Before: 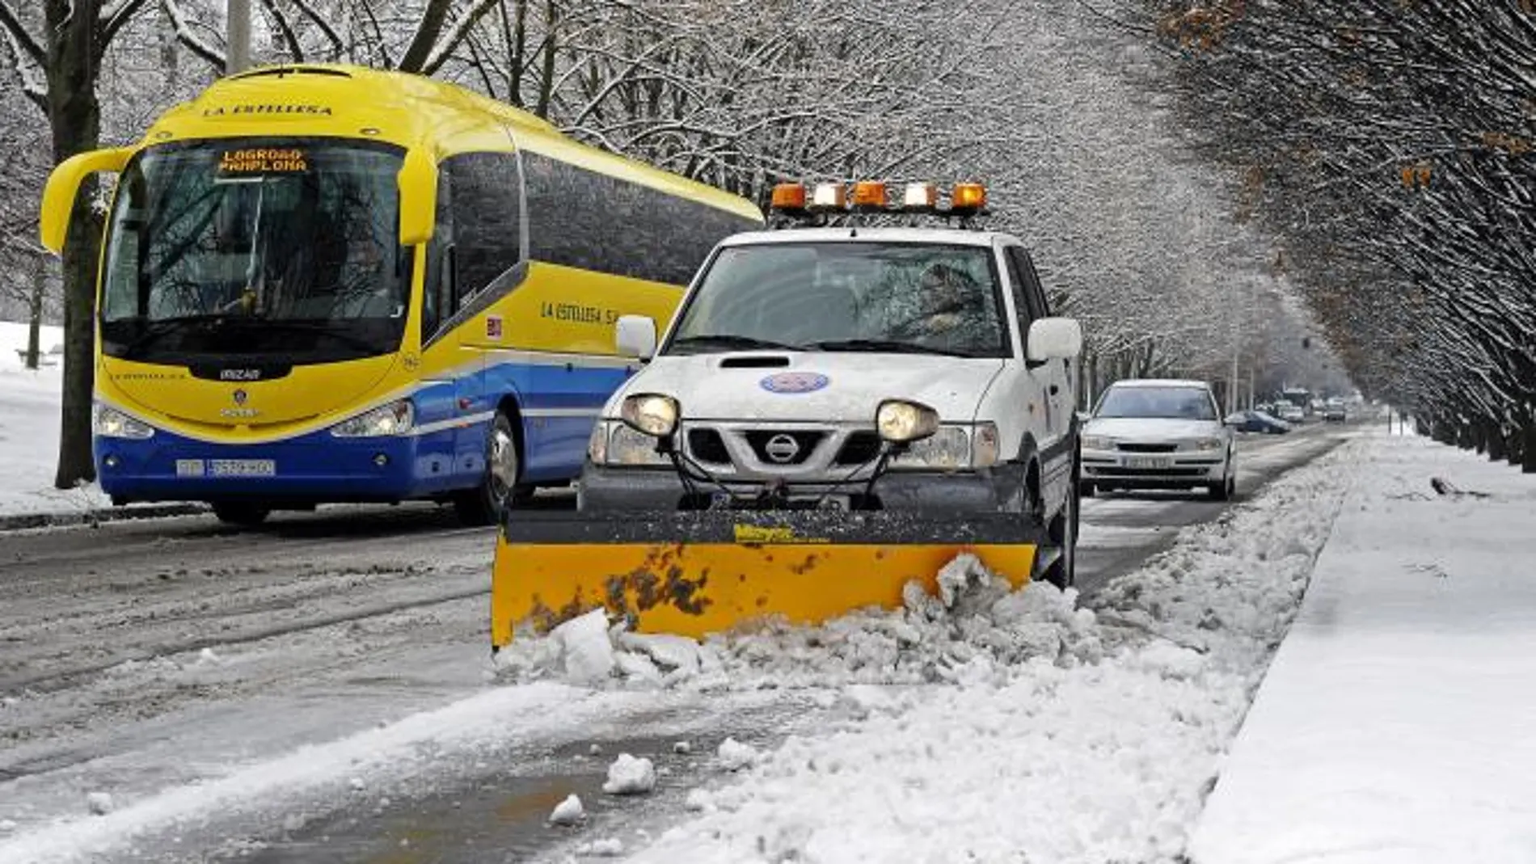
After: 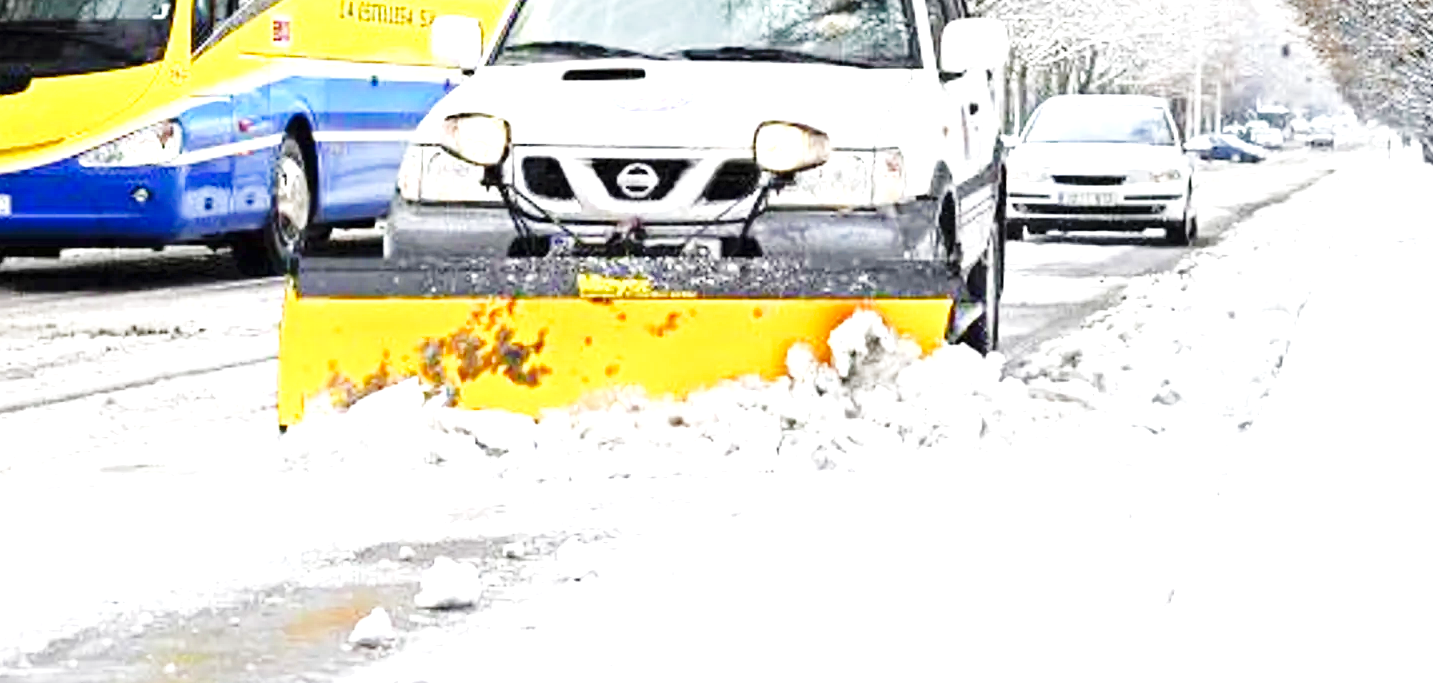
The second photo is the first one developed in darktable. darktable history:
base curve: curves: ch0 [(0, 0) (0.036, 0.025) (0.121, 0.166) (0.206, 0.329) (0.605, 0.79) (1, 1)], preserve colors none
exposure: exposure 2.051 EV, compensate highlight preservation false
crop and rotate: left 17.389%, top 35.03%, right 7.14%, bottom 0.986%
shadows and highlights: shadows 25.37, highlights -25.47, highlights color adjustment 0.433%
